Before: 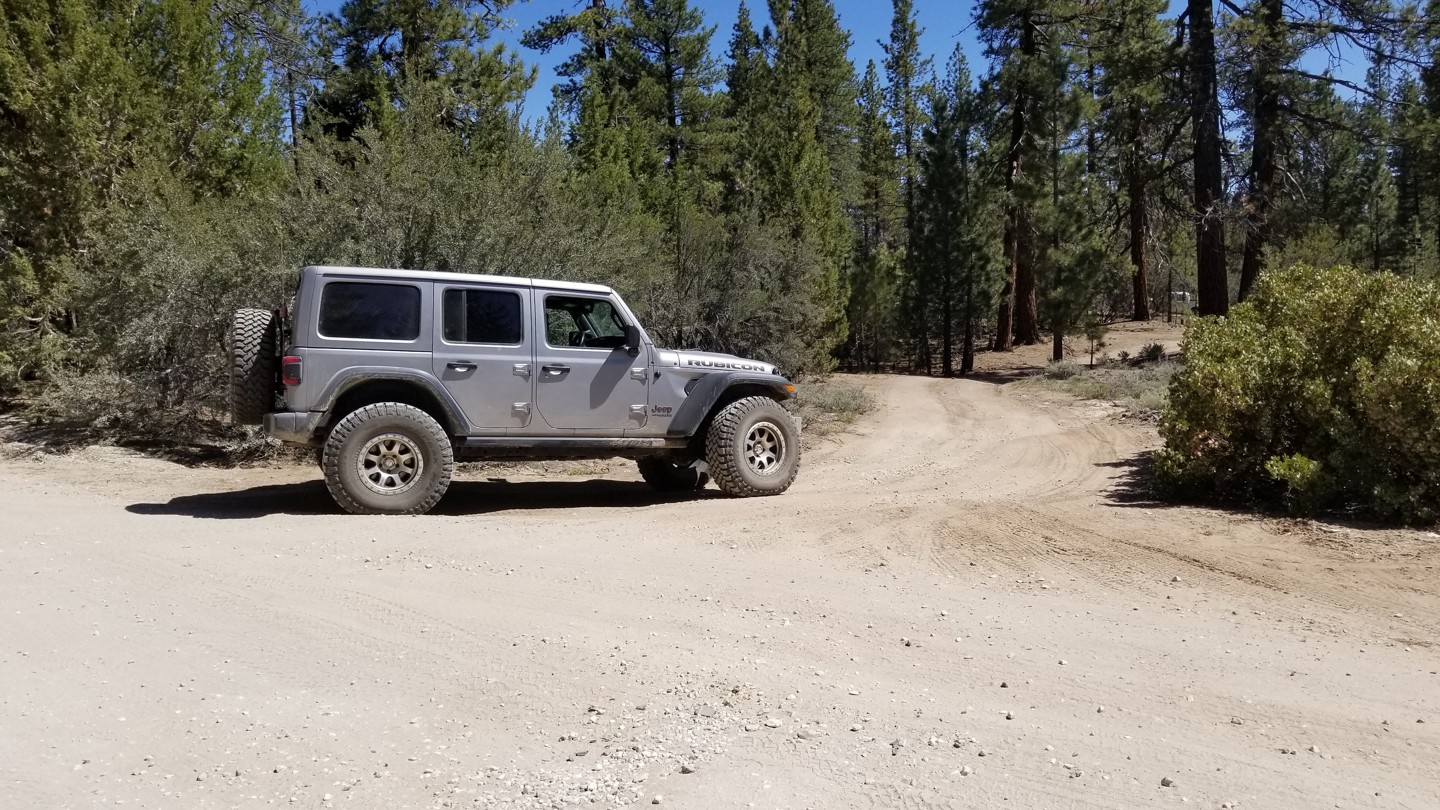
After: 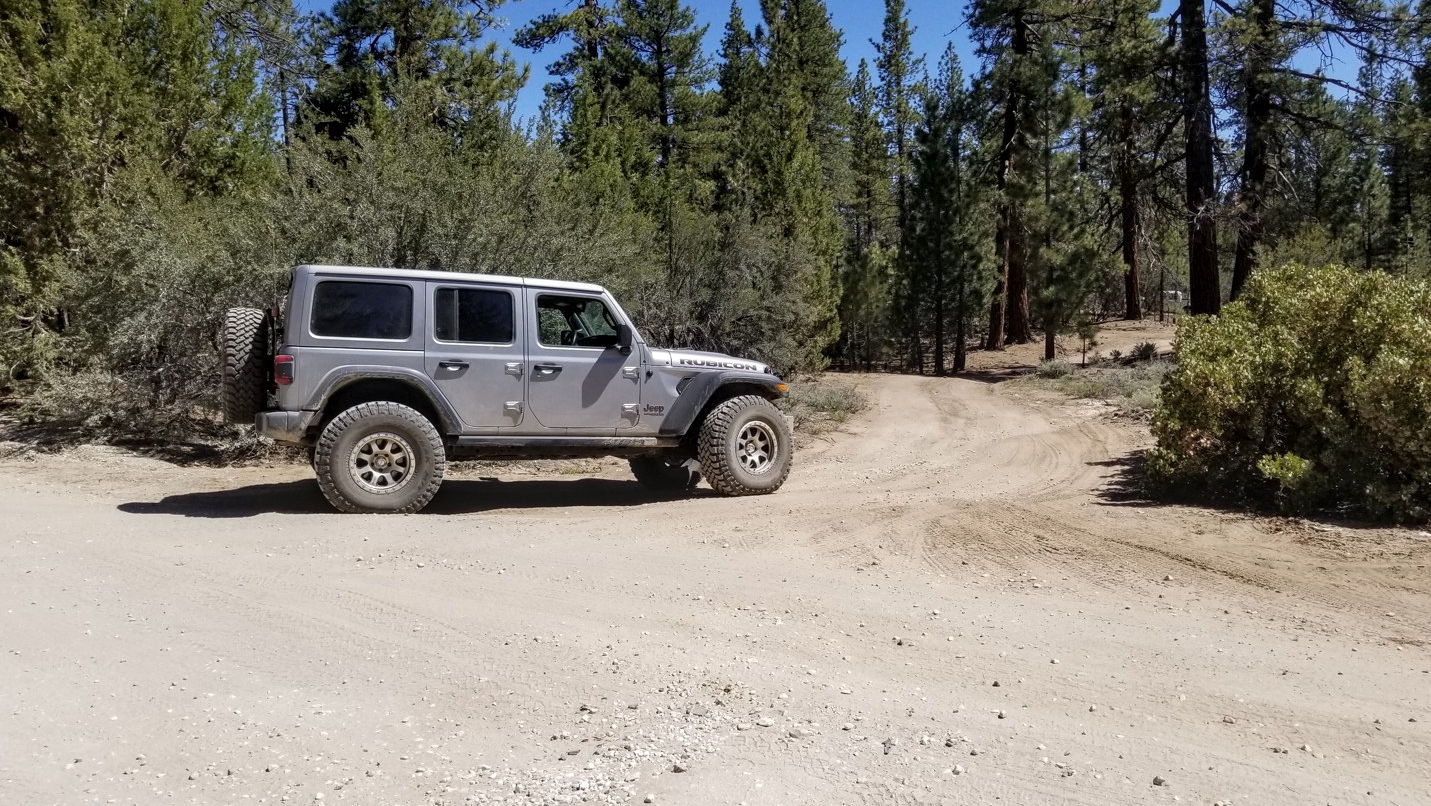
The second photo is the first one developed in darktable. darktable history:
crop and rotate: left 0.614%, top 0.179%, bottom 0.309%
local contrast: on, module defaults
